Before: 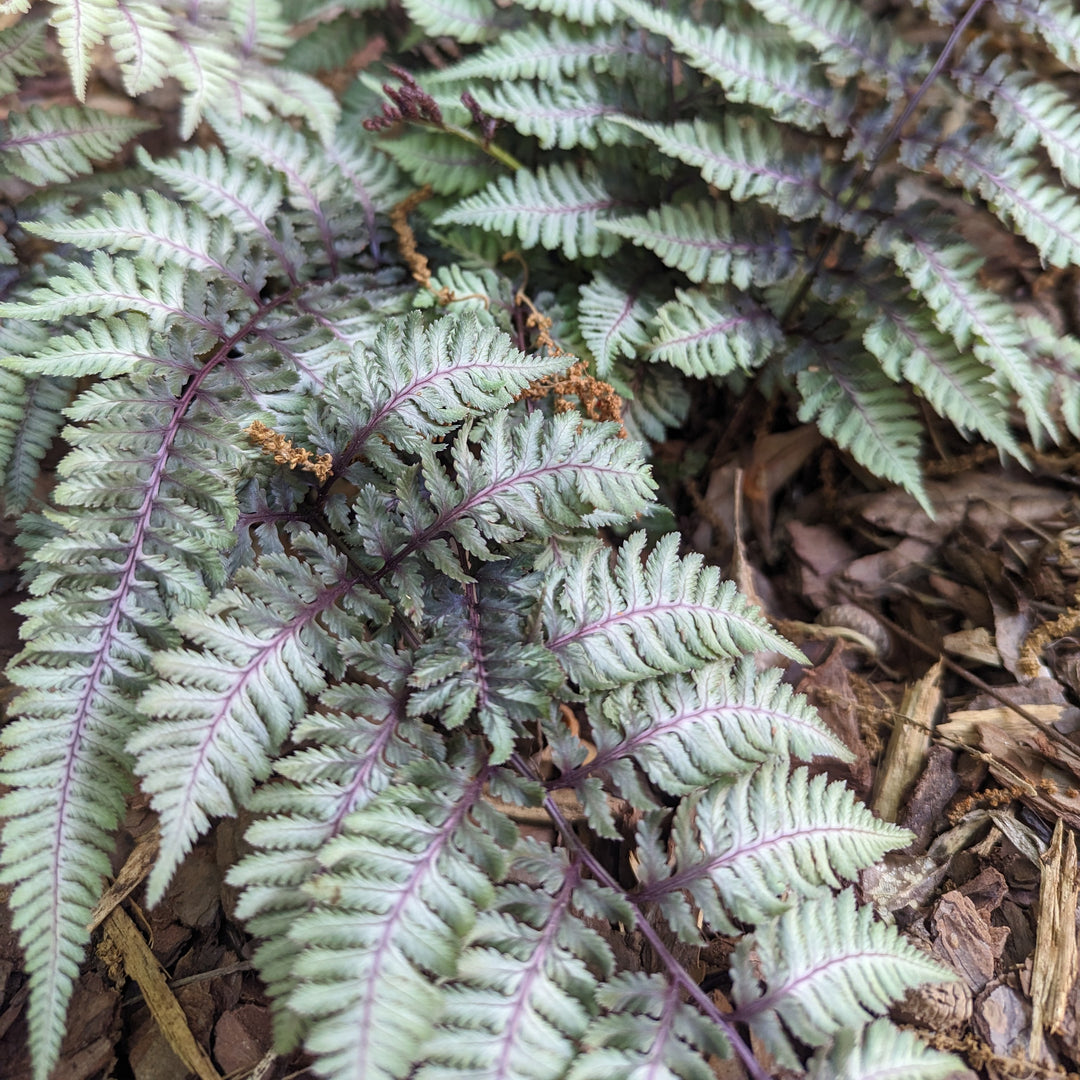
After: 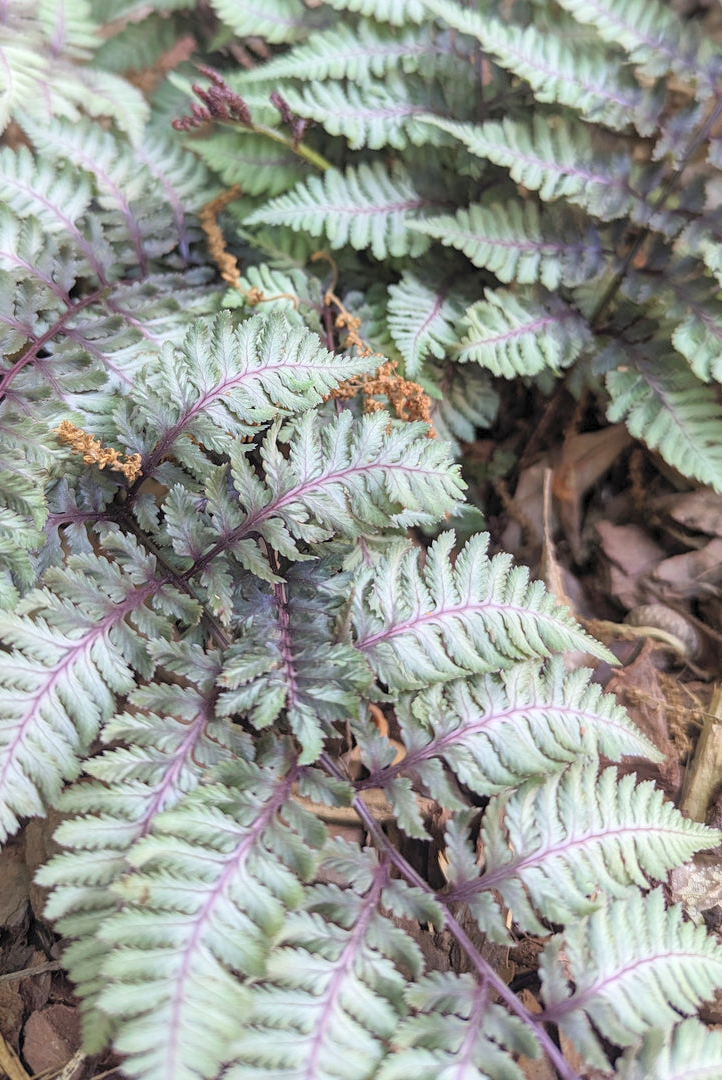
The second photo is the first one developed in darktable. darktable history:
contrast brightness saturation: brightness 0.144
crop and rotate: left 17.718%, right 15.379%
levels: levels [0, 0.478, 1]
